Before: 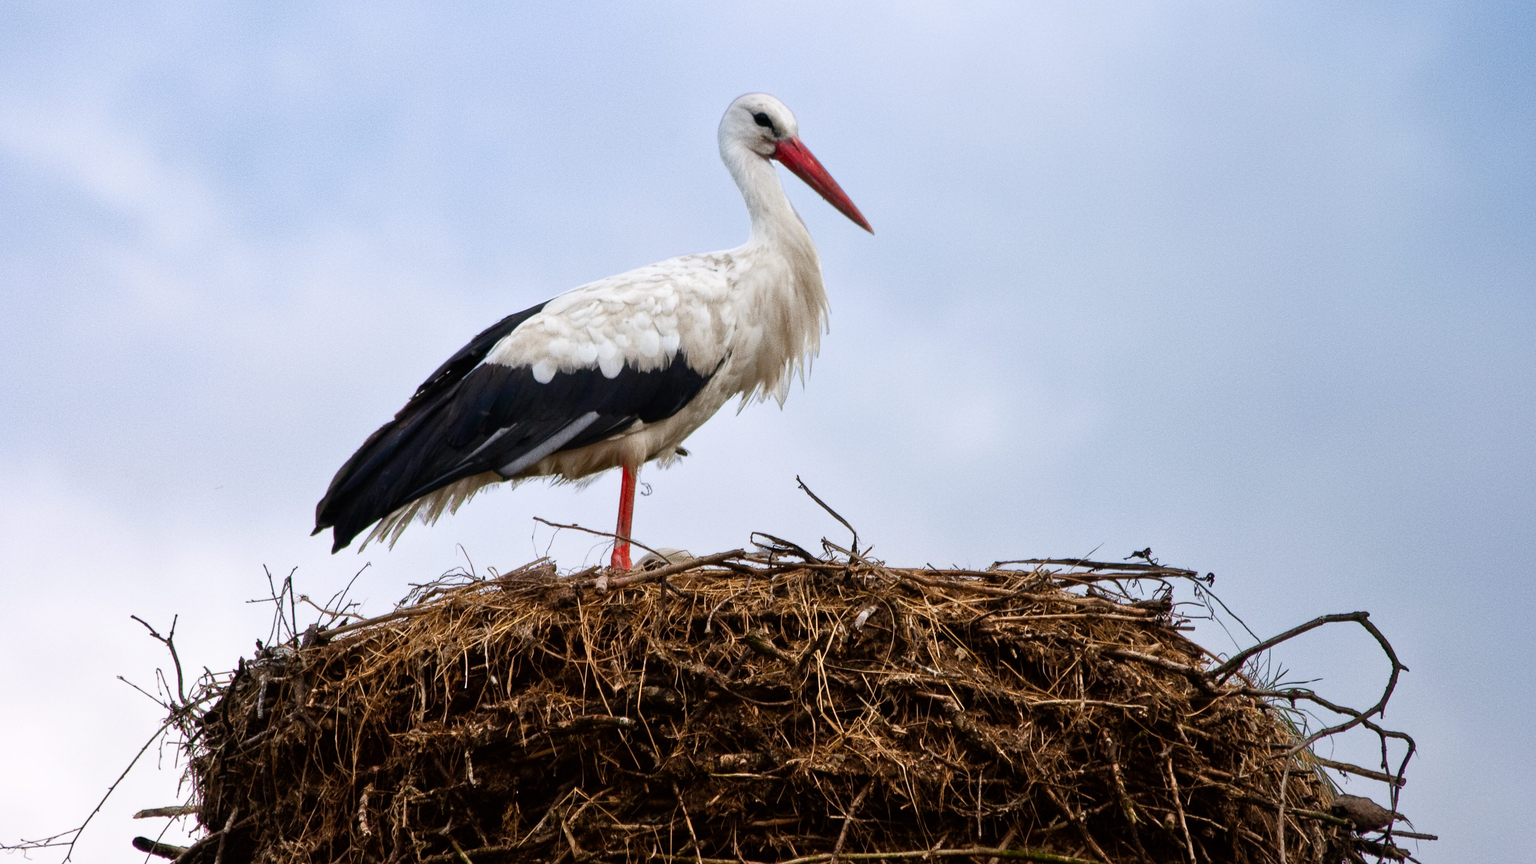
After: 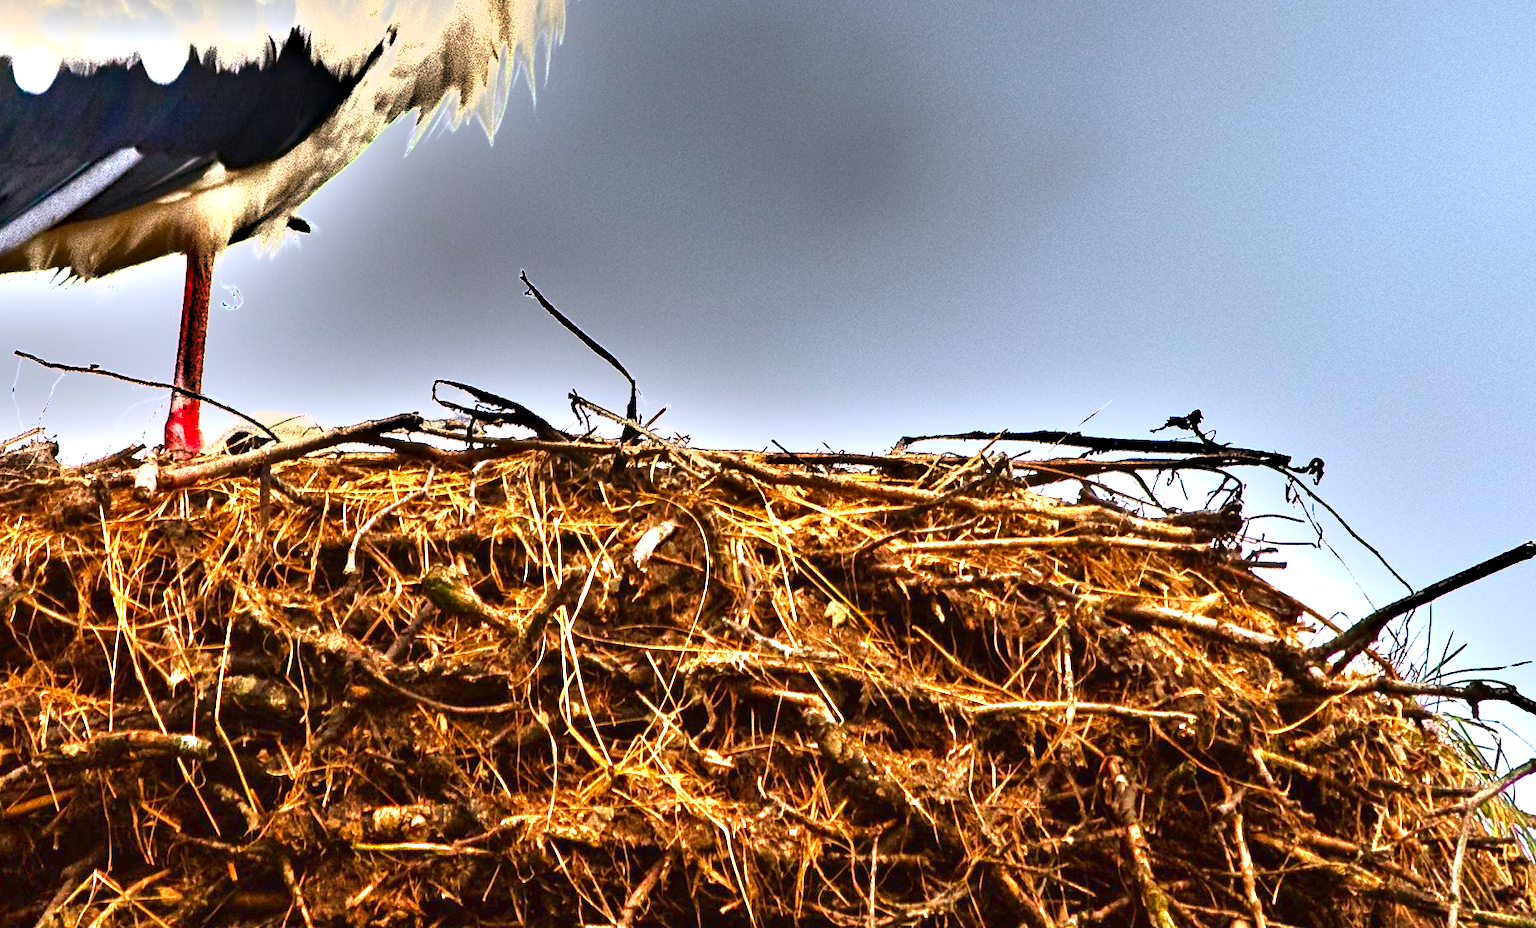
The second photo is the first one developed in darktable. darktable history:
shadows and highlights: shadows color adjustment 99.13%, highlights color adjustment 0.348%, soften with gaussian
contrast brightness saturation: saturation 0.497
crop: left 34.237%, top 38.764%, right 13.745%, bottom 5.325%
haze removal: compatibility mode true, adaptive false
exposure: black level correction 0, exposure 2.104 EV, compensate exposure bias true, compensate highlight preservation false
